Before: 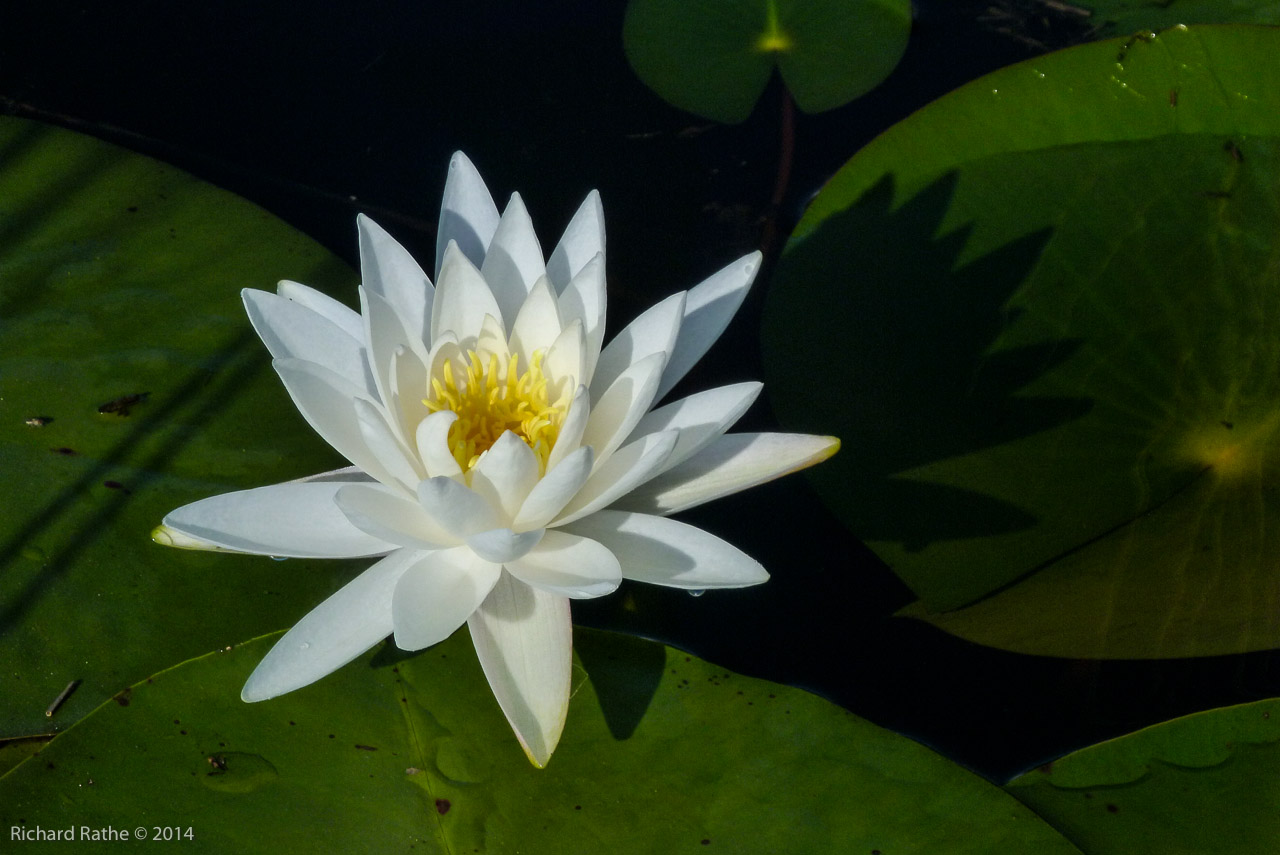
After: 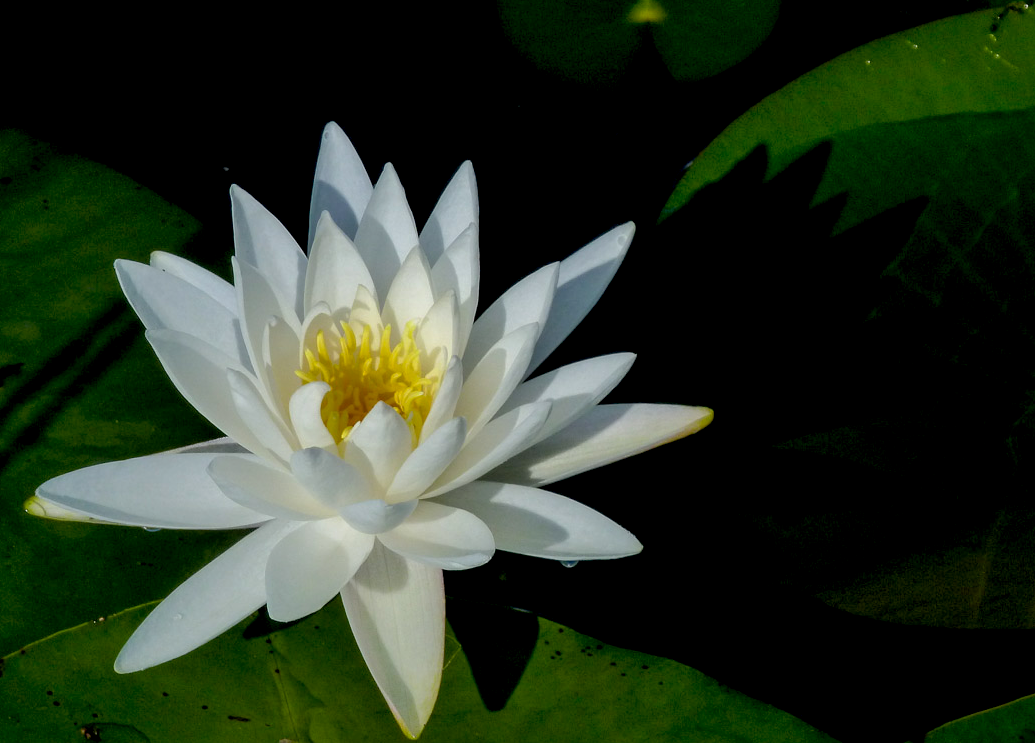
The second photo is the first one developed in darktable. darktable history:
exposure: black level correction 0.012, compensate highlight preservation false
crop: left 9.929%, top 3.475%, right 9.188%, bottom 9.529%
white balance: emerald 1
shadows and highlights: shadows 30
